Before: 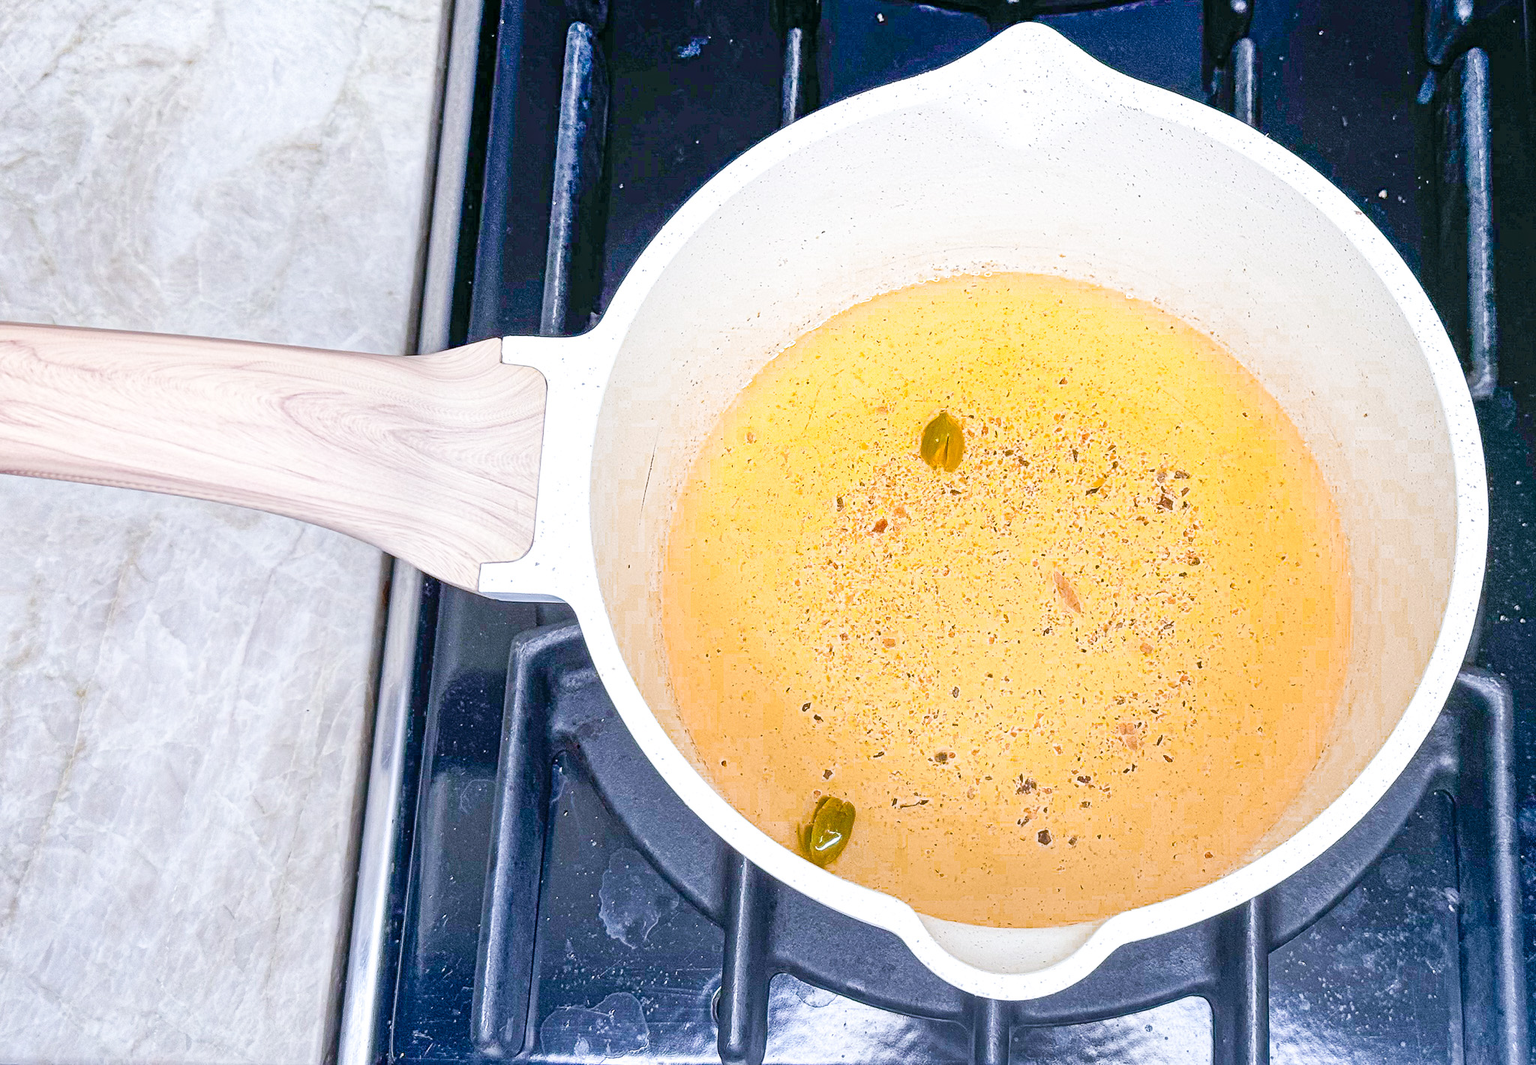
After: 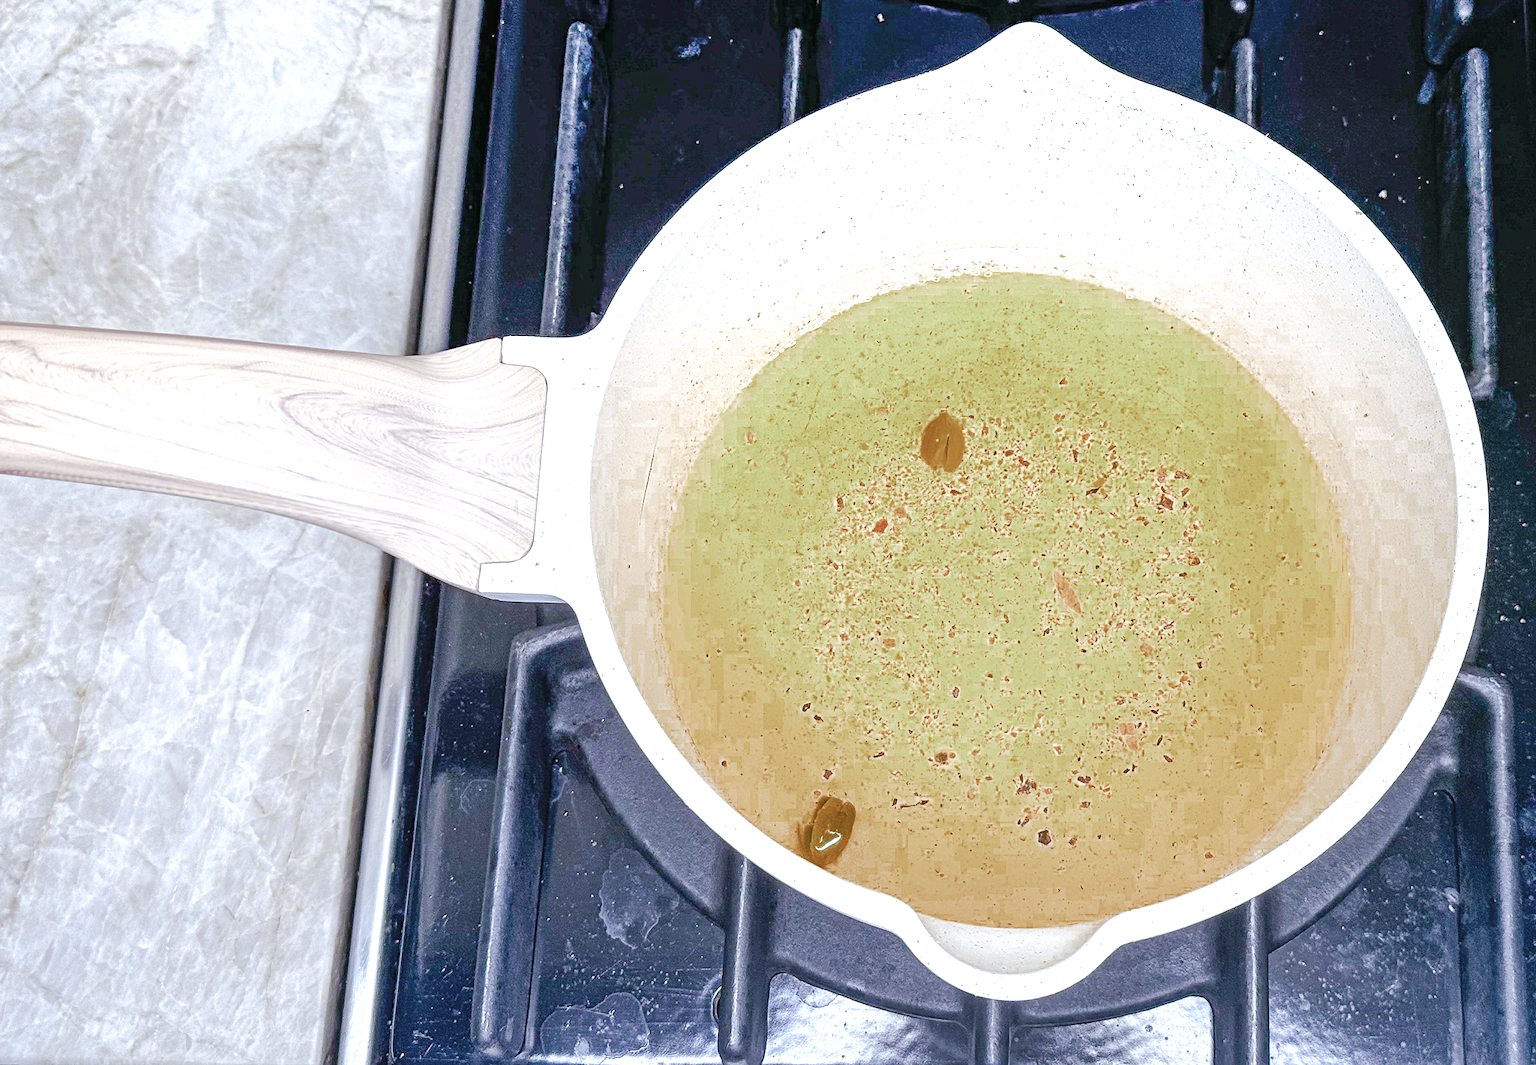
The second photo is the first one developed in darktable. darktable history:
tone curve: curves: ch0 [(0, 0) (0.003, 0.013) (0.011, 0.018) (0.025, 0.027) (0.044, 0.045) (0.069, 0.068) (0.1, 0.096) (0.136, 0.13) (0.177, 0.168) (0.224, 0.217) (0.277, 0.277) (0.335, 0.338) (0.399, 0.401) (0.468, 0.473) (0.543, 0.544) (0.623, 0.621) (0.709, 0.7) (0.801, 0.781) (0.898, 0.869) (1, 1)], preserve colors none
color look up table: target L [77.17, 92.2, 85.86, 82.94, 73.89, 72.81, 68.82, 55.02, 62.38, 54.94, 44.44, 31.47, 36.17, 26.34, 3.847, 201.6, 105.63, 84.84, 70.64, 56.8, 66.66, 50.66, 44.62, 59.13, 56.14, 40.84, 30.35, 25.38, 8.279, 76.39, 70.86, 66.22, 52.49, 58.24, 56.06, 55.3, 53.09, 39.46, 30.59, 33.04, 34.81, 16.77, 6.282, 87.61, 85.16, 73.14, 66.99, 73.43, 43.52], target a [-9.289, -9.469, -23.41, -50.82, -63.08, -17.8, -55.18, -49.32, -19.18, -3.436, -7.22, -31.94, -25.65, -13.88, -0.351, 0, 0, -8.184, 20.26, 19.96, 36.57, 15.82, 47.09, 55.7, 40.14, 53.33, 10.2, 35.38, 18.86, 13.52, 24.82, 18.84, 52.12, 3.066, 45.23, 6.35, 53.33, 12.24, 0, 21.93, 27.53, 15, 6.969, -52.16, -7.954, -17.75, -41.88, -14.54, -2.953], target b [47.11, 22.19, 2.321, 23.51, 44.08, 46.53, 30.59, 40.07, 33.96, 16.53, 36.54, 31.41, 4.73, 28.23, 4.798, -0.001, -0.004, 33.51, 15.29, 44.56, 31.74, 42.5, 3.077, 1.883, 2.078, 36.66, 26.05, 18.29, 8.201, -9.672, -34.92, -26.4, -48.31, -7.182, -17.81, -61.19, -54.74, -57.99, -0.003, -17.42, -69.01, -36.98, -19, 3.519, -4.096, -20.65, 2.198, -35.22, -27.32], num patches 49
